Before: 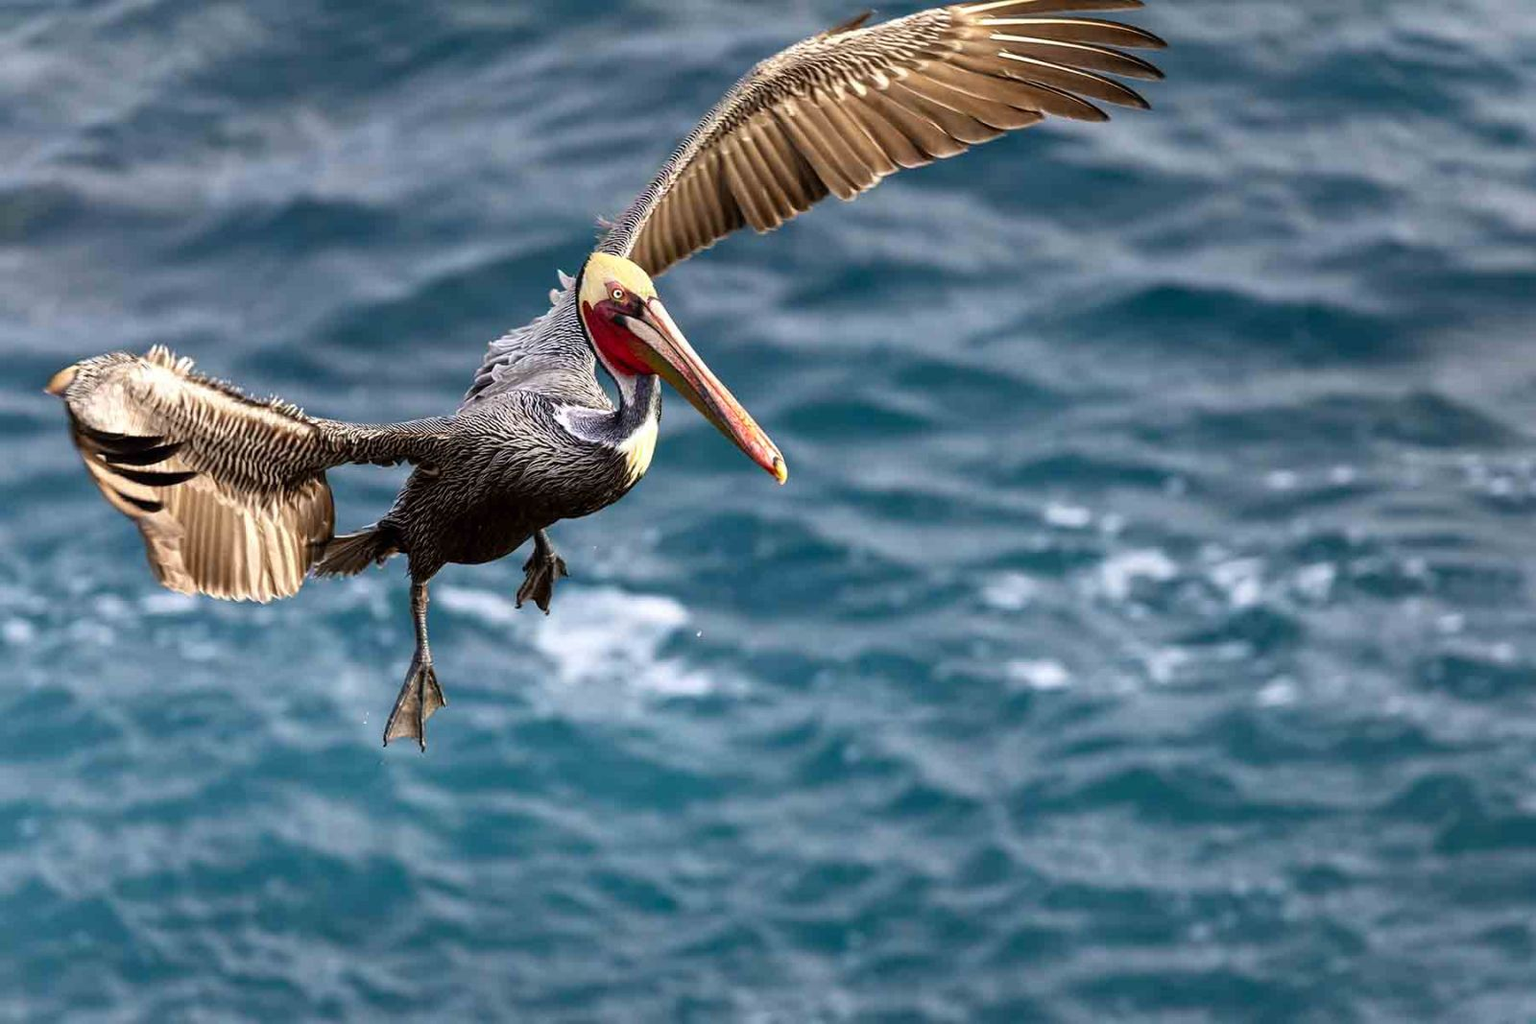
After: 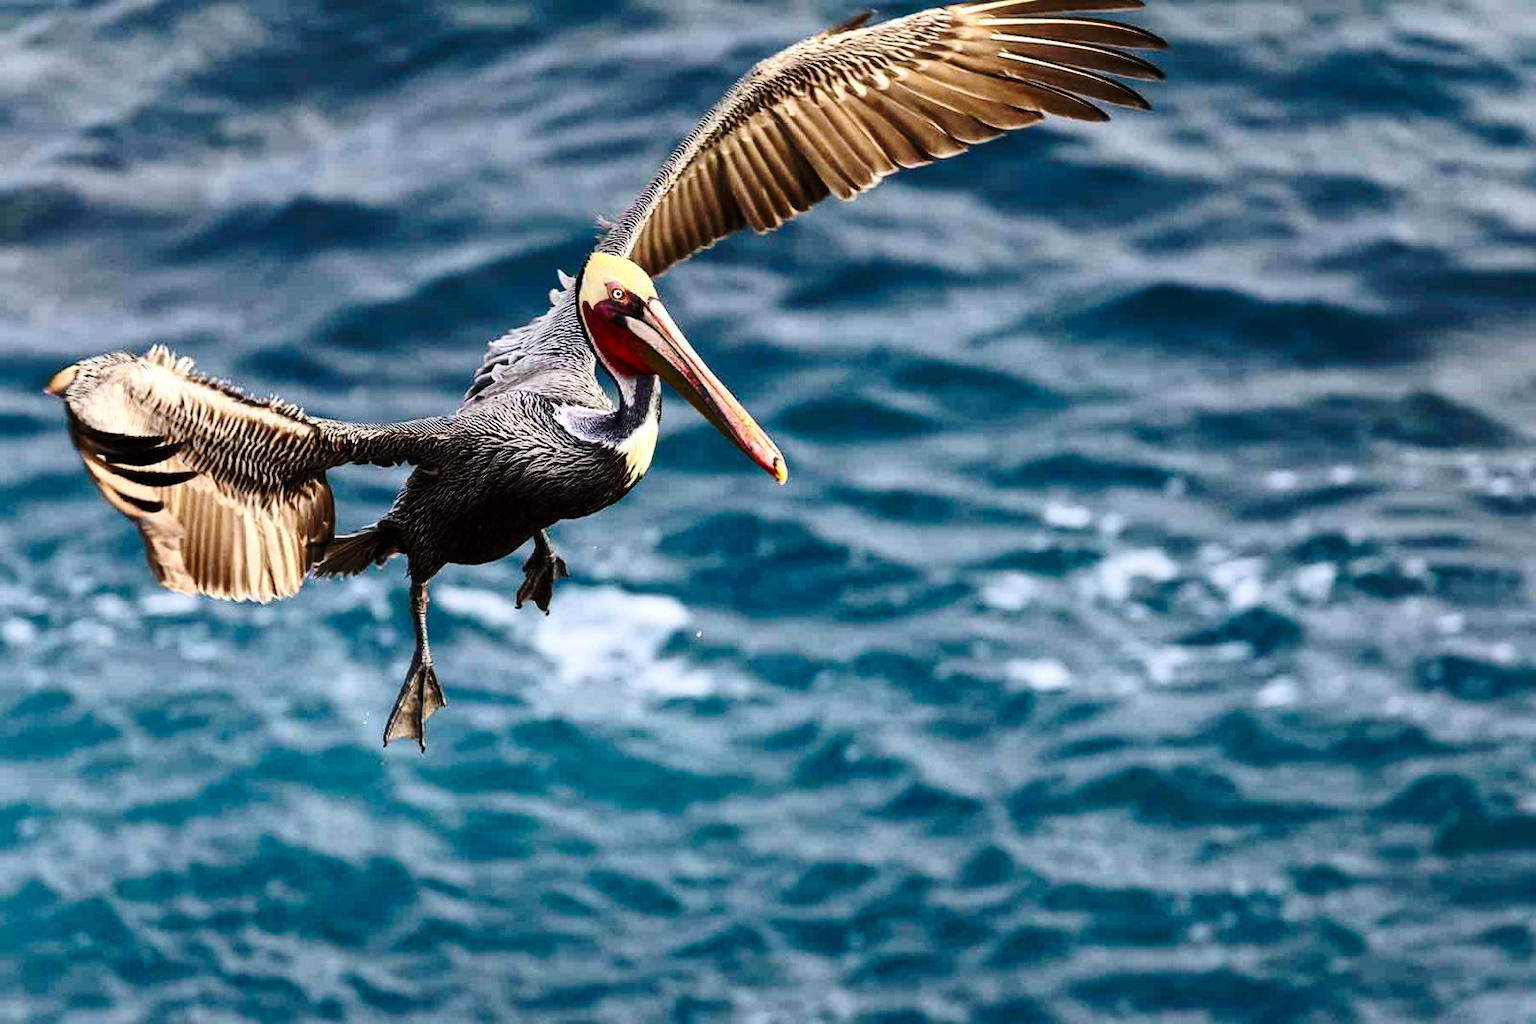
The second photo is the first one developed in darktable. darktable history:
shadows and highlights: shadows 20.79, highlights -82.21, soften with gaussian
contrast brightness saturation: contrast 0.238, brightness 0.086
base curve: curves: ch0 [(0, 0) (0.073, 0.04) (0.157, 0.139) (0.492, 0.492) (0.758, 0.758) (1, 1)], preserve colors none
